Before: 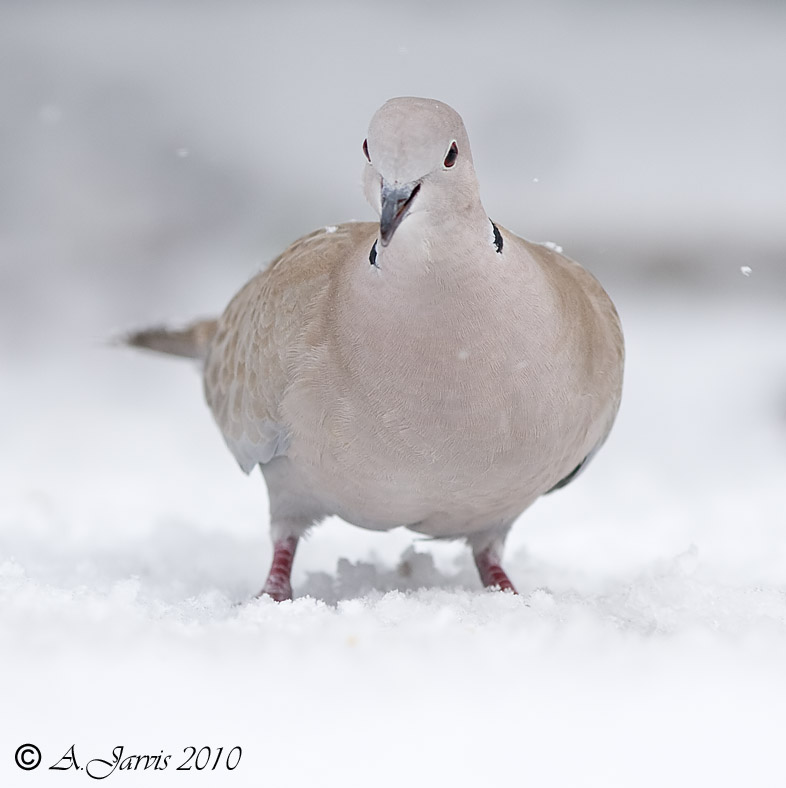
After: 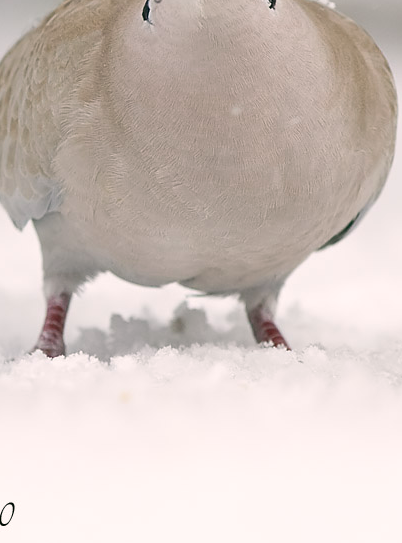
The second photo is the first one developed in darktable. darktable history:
color correction: highlights a* 4.6, highlights b* 4.94, shadows a* -7.46, shadows b* 4.78
crop and rotate: left 28.992%, top 31.063%, right 19.854%
